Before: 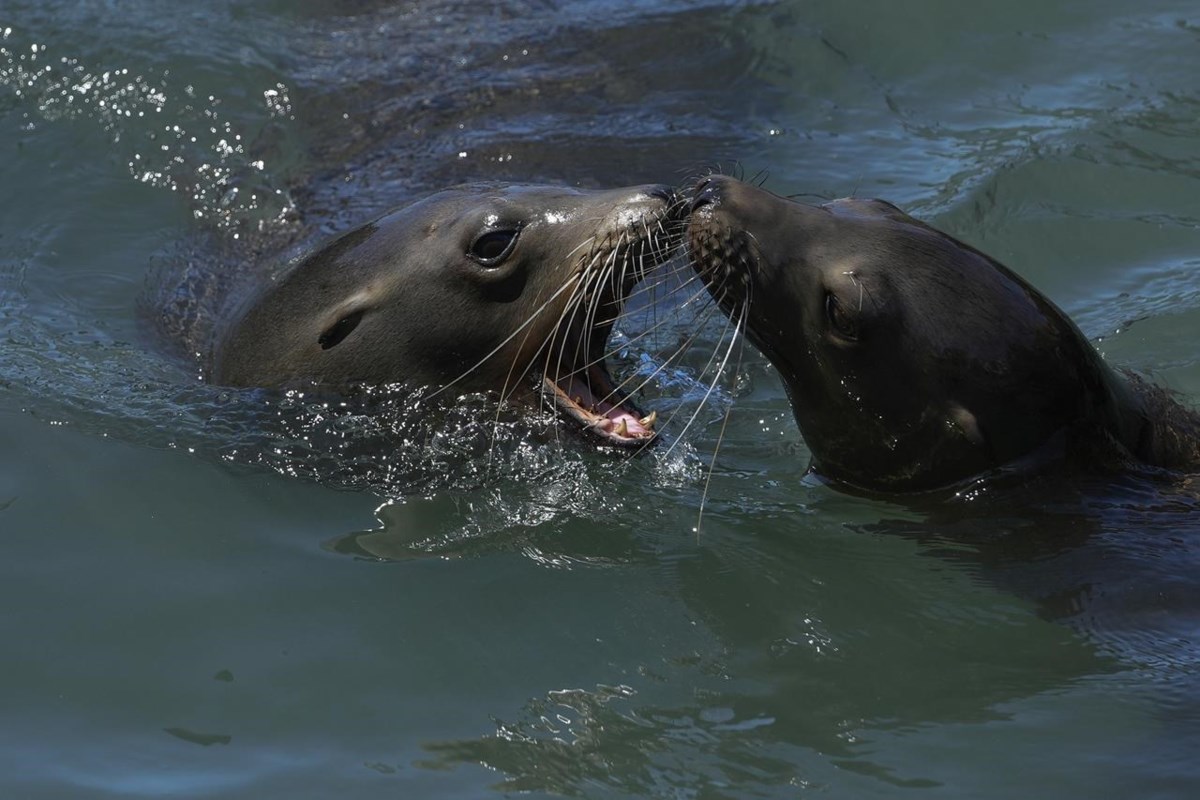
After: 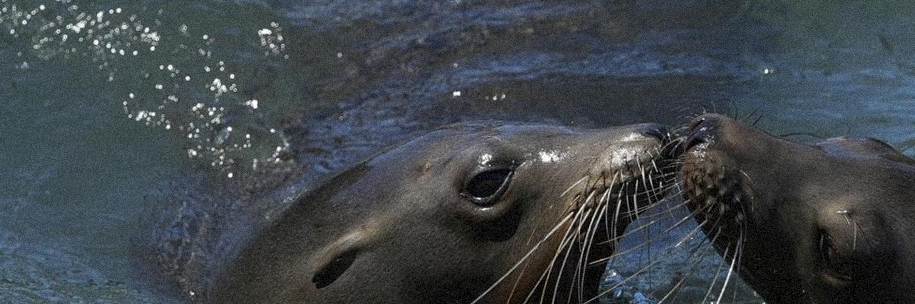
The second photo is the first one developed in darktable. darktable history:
crop: left 0.579%, top 7.627%, right 23.167%, bottom 54.275%
grain: coarseness 9.38 ISO, strength 34.99%, mid-tones bias 0%
